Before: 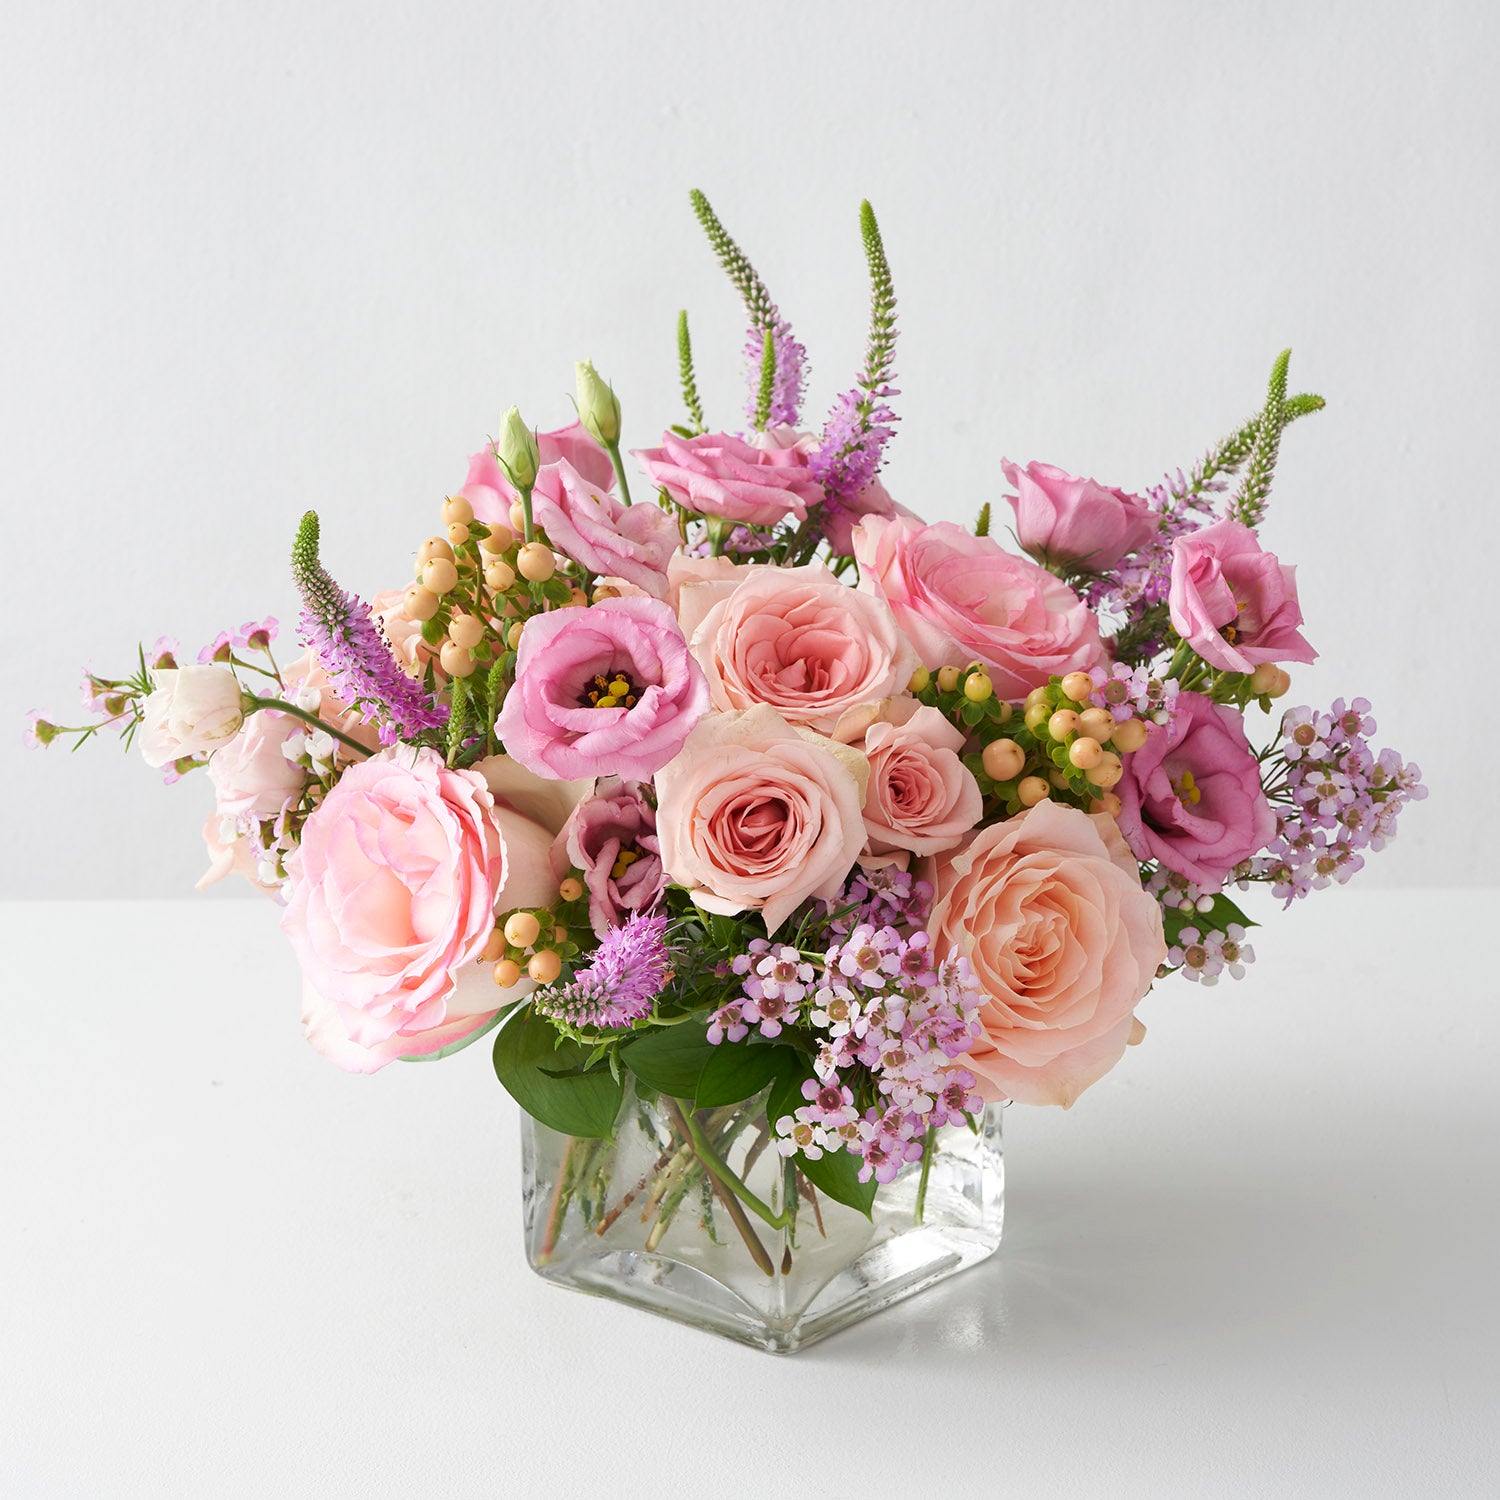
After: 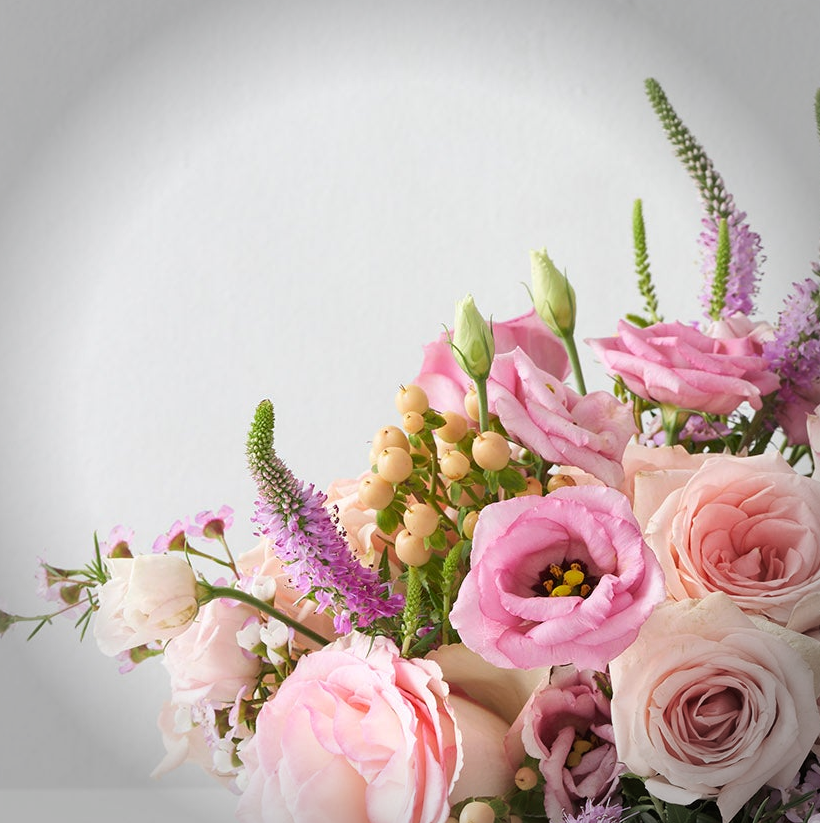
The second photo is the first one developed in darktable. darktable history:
crop and rotate: left 3.047%, top 7.509%, right 42.236%, bottom 37.598%
vignetting: fall-off radius 31.48%, brightness -0.472
